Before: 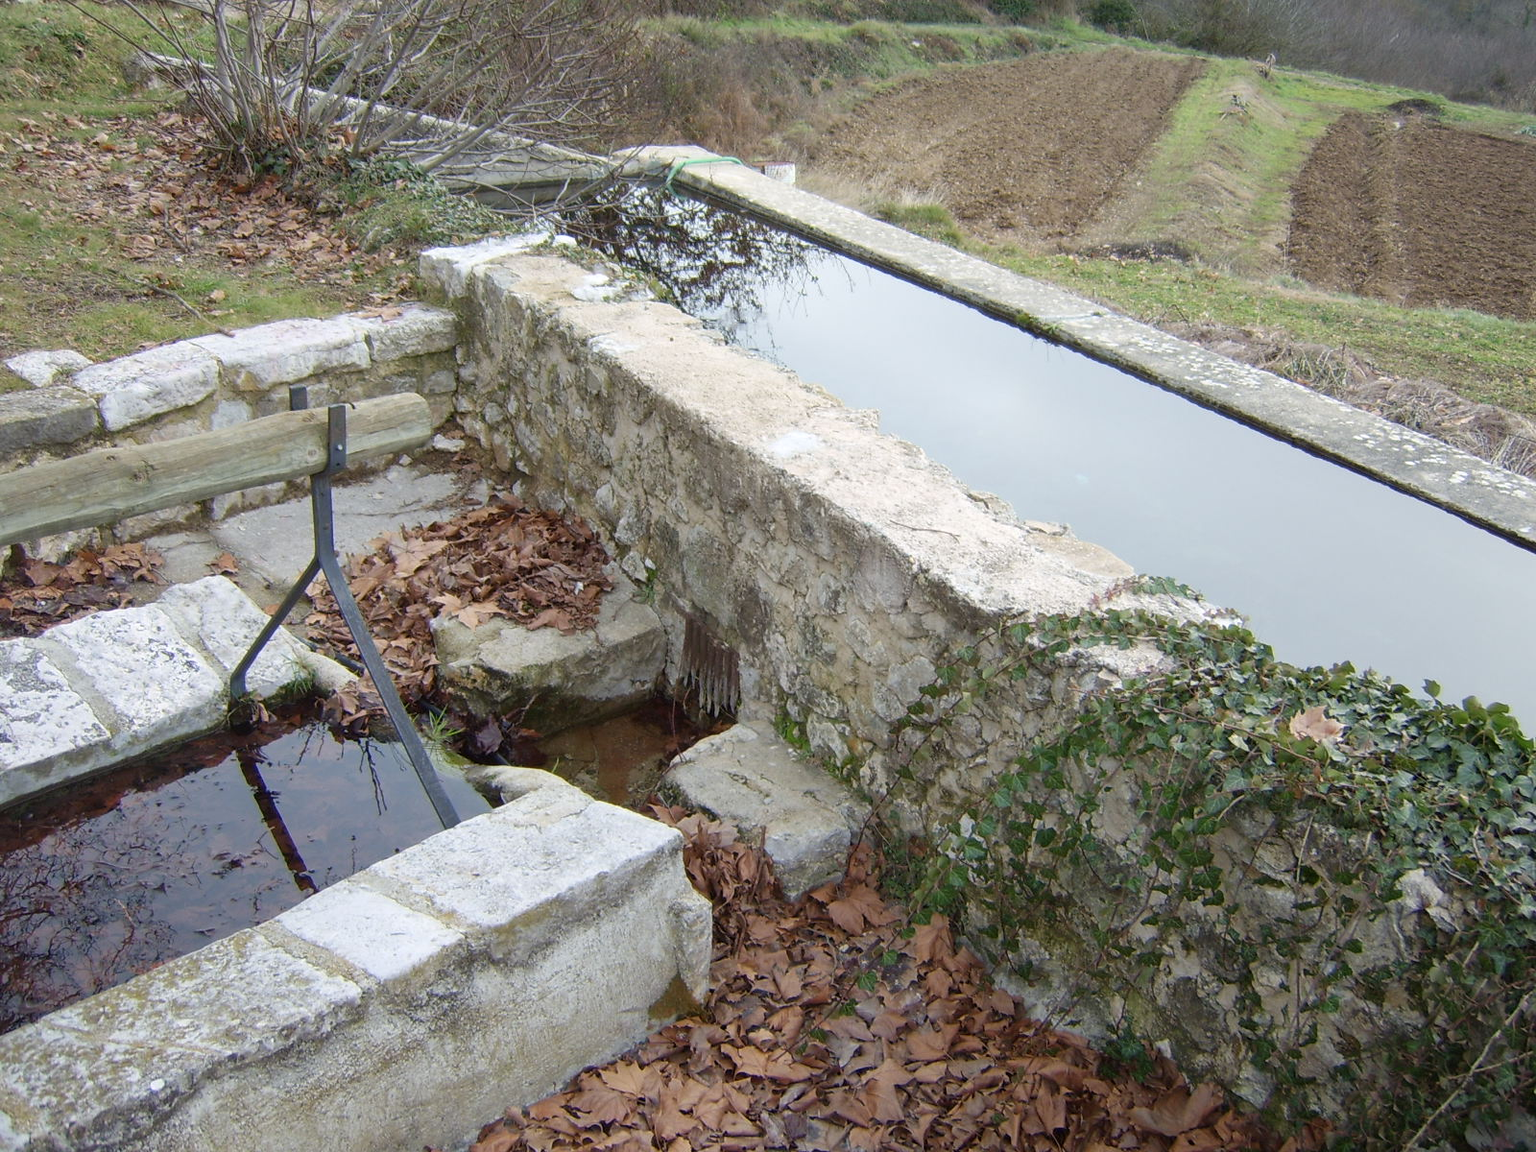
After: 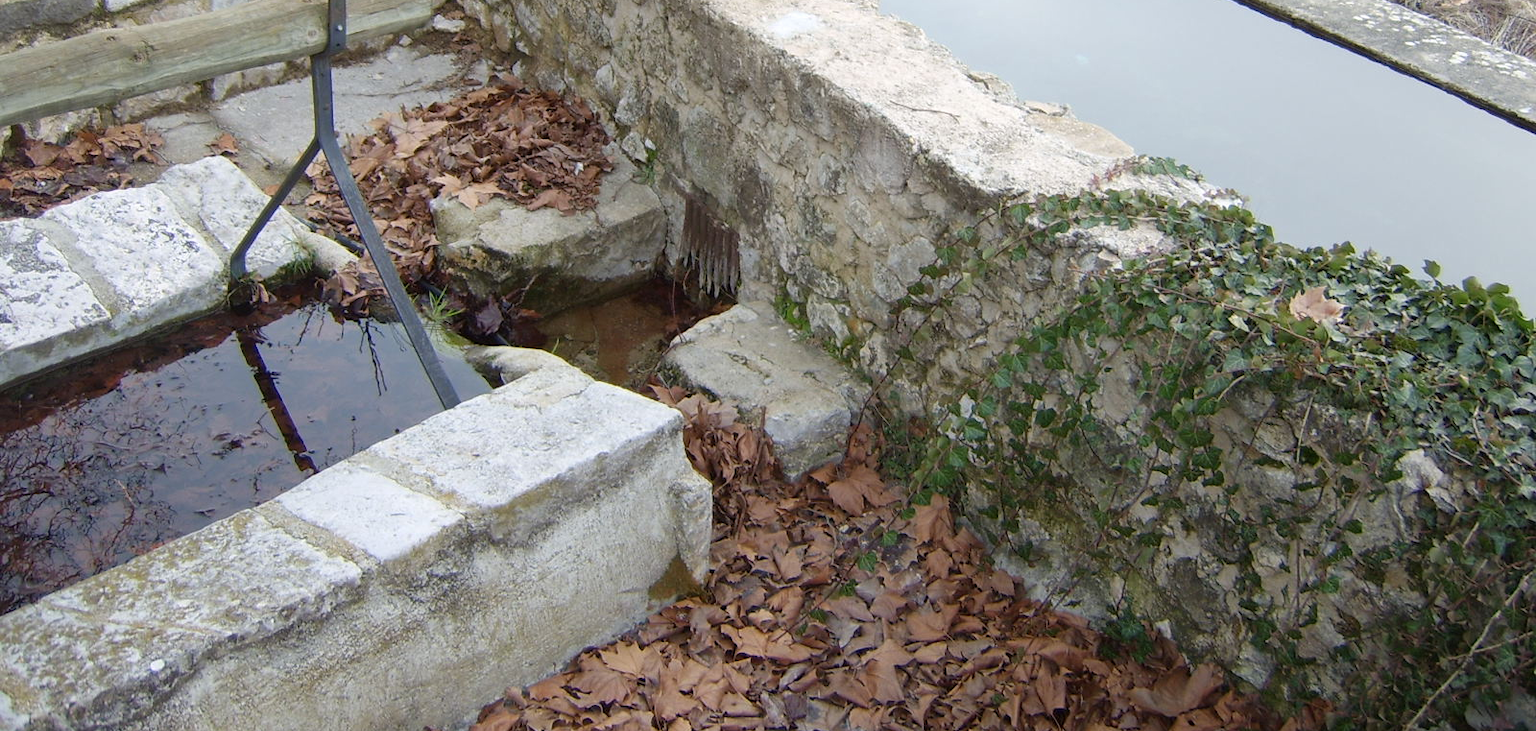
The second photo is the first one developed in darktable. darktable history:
crop and rotate: top 36.435%
base curve: curves: ch0 [(0, 0) (0.989, 0.992)], preserve colors none
